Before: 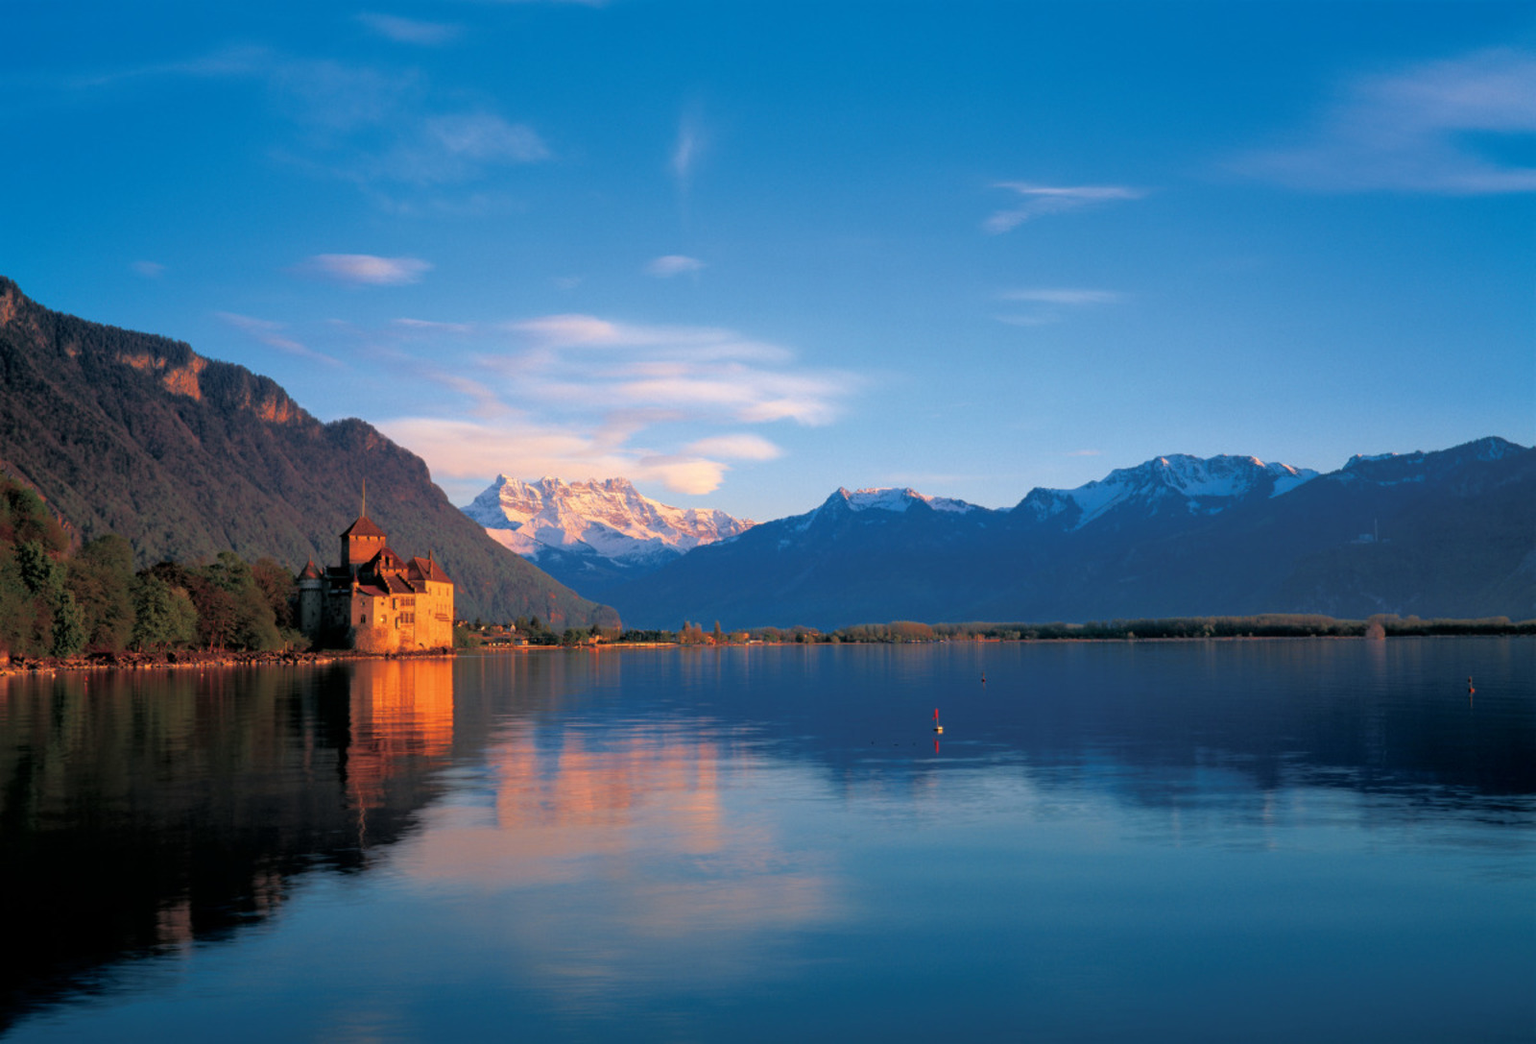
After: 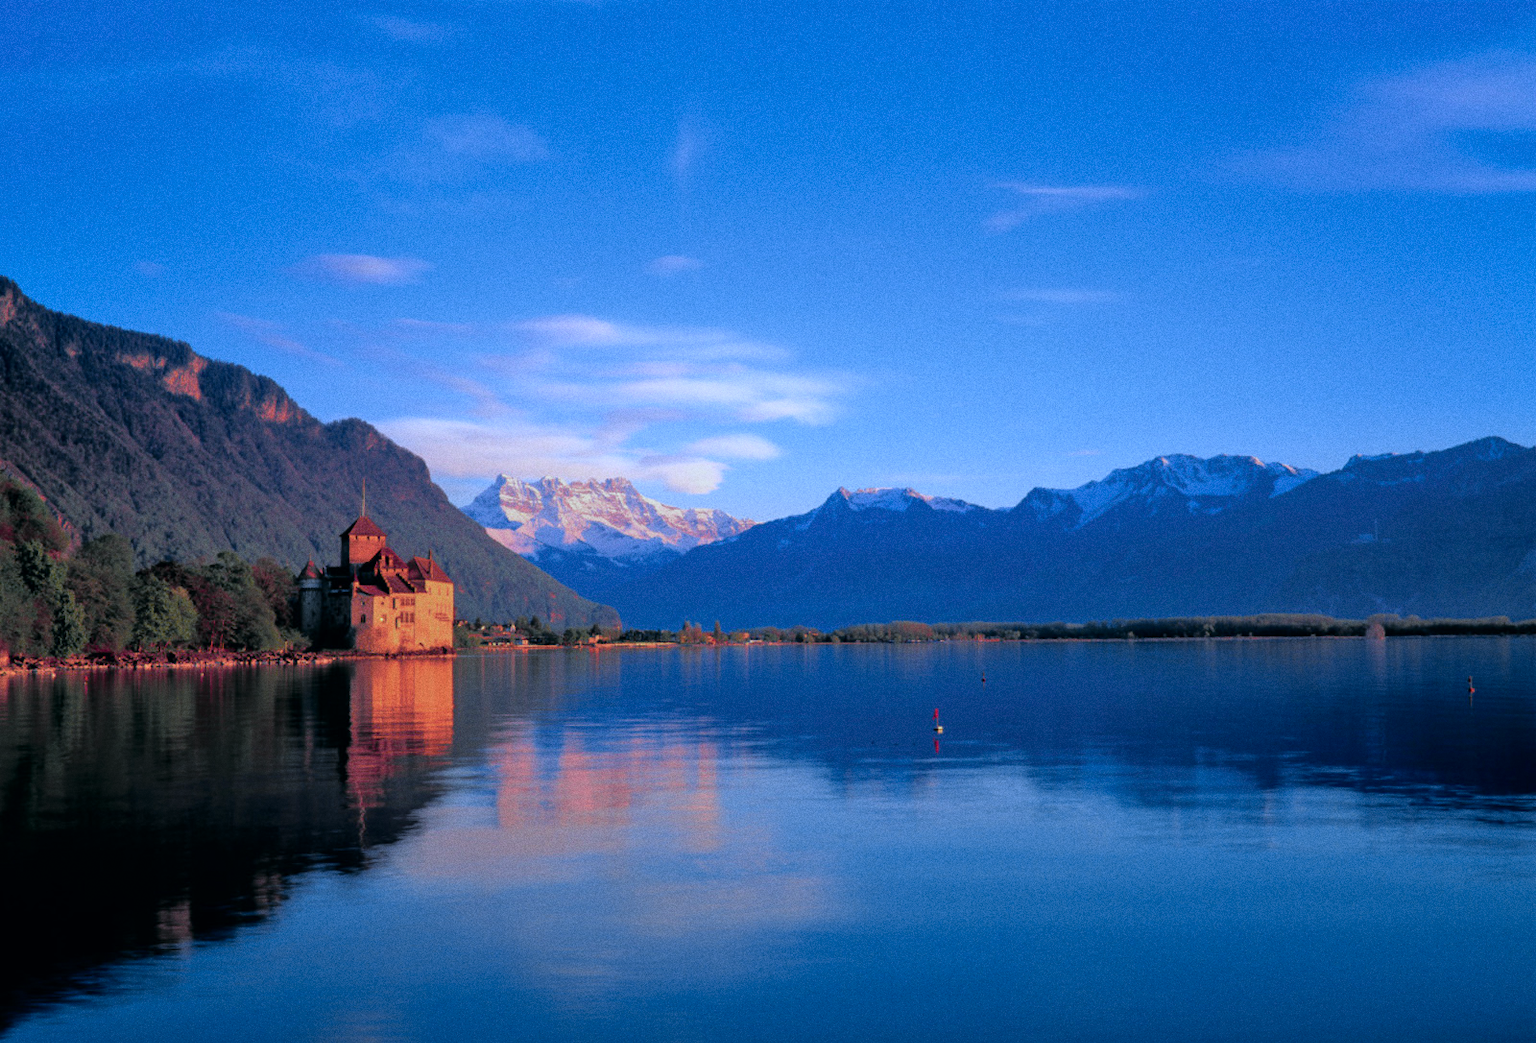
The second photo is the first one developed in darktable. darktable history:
tone curve: curves: ch0 [(0, 0) (0.105, 0.068) (0.195, 0.162) (0.283, 0.283) (0.384, 0.404) (0.485, 0.531) (0.638, 0.681) (0.795, 0.879) (1, 0.977)]; ch1 [(0, 0) (0.161, 0.092) (0.35, 0.33) (0.379, 0.401) (0.456, 0.469) (0.504, 0.498) (0.53, 0.532) (0.58, 0.619) (0.635, 0.671) (1, 1)]; ch2 [(0, 0) (0.371, 0.362) (0.437, 0.437) (0.483, 0.484) (0.53, 0.515) (0.56, 0.58) (0.622, 0.606) (1, 1)], color space Lab, independent channels, preserve colors none
tone equalizer: -8 EV 0.25 EV, -7 EV 0.417 EV, -6 EV 0.417 EV, -5 EV 0.25 EV, -3 EV -0.25 EV, -2 EV -0.417 EV, -1 EV -0.417 EV, +0 EV -0.25 EV, edges refinement/feathering 500, mask exposure compensation -1.57 EV, preserve details guided filter
grain: coarseness 0.09 ISO
white balance: red 0.871, blue 1.249
